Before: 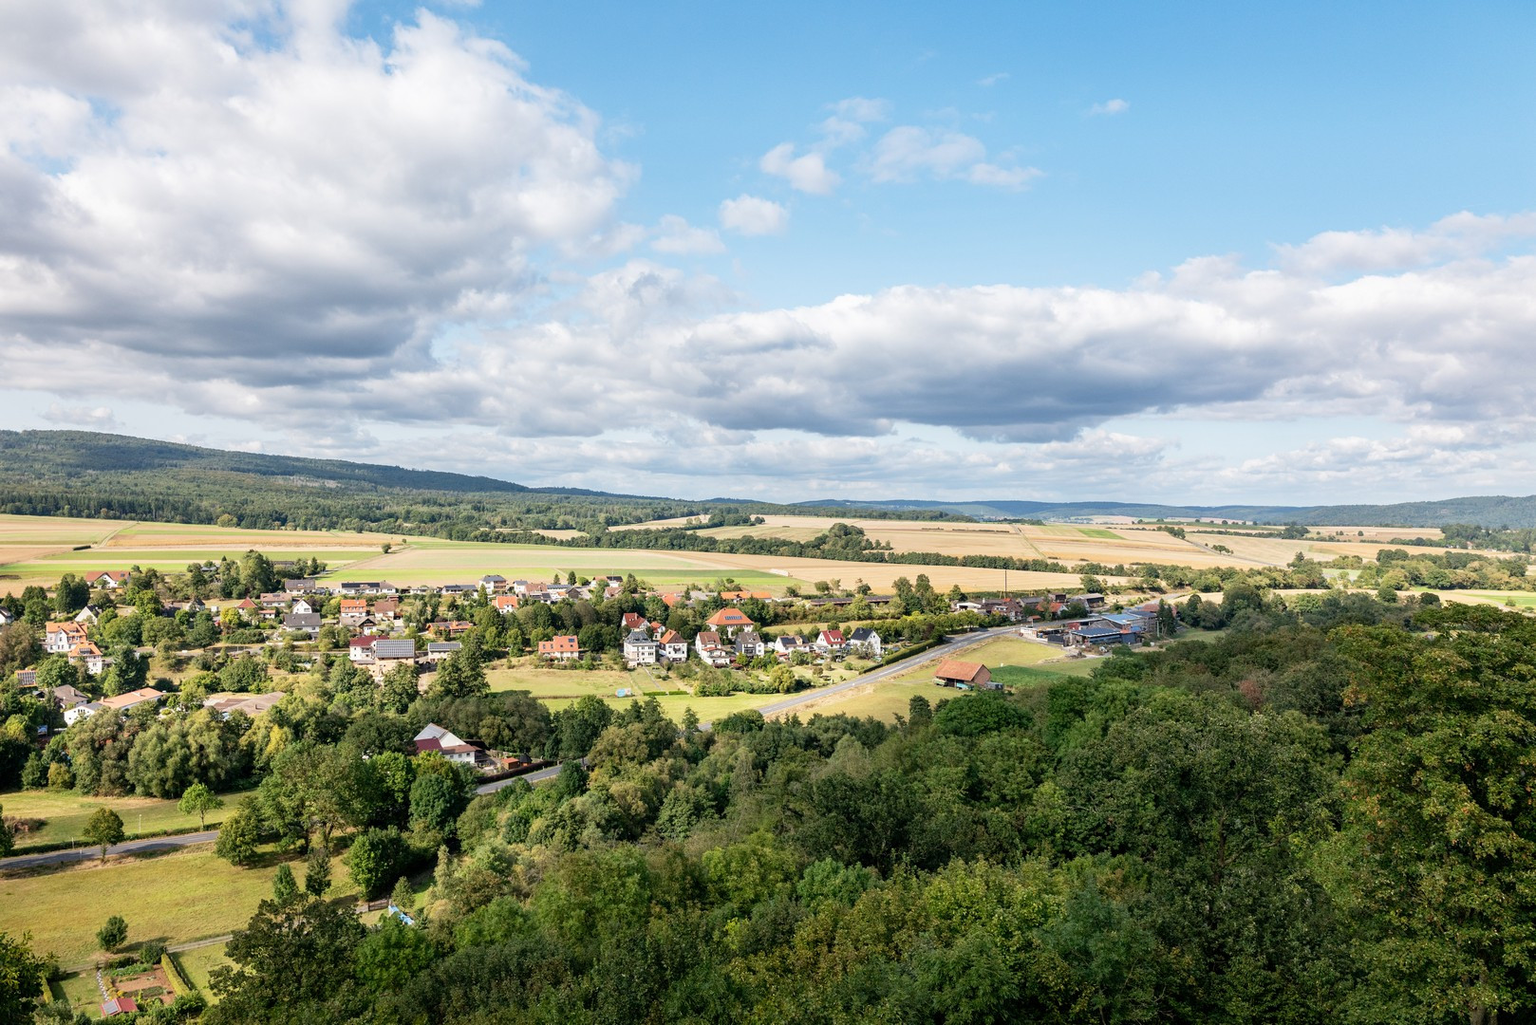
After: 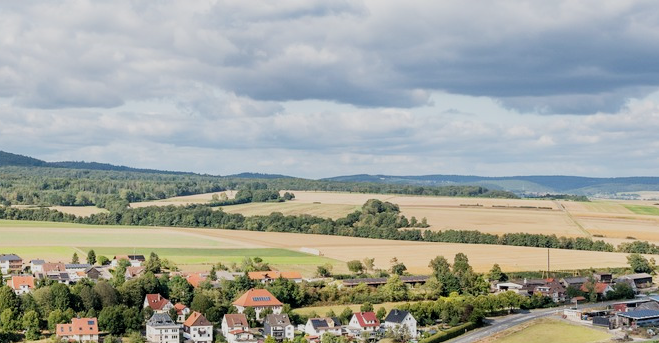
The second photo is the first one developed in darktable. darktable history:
filmic rgb: middle gray luminance 18.25%, black relative exposure -11.29 EV, white relative exposure 3.75 EV, target black luminance 0%, hardness 5.82, latitude 57.19%, contrast 0.965, shadows ↔ highlights balance 49.51%, iterations of high-quality reconstruction 0
crop: left 31.613%, top 32.597%, right 27.622%, bottom 35.619%
